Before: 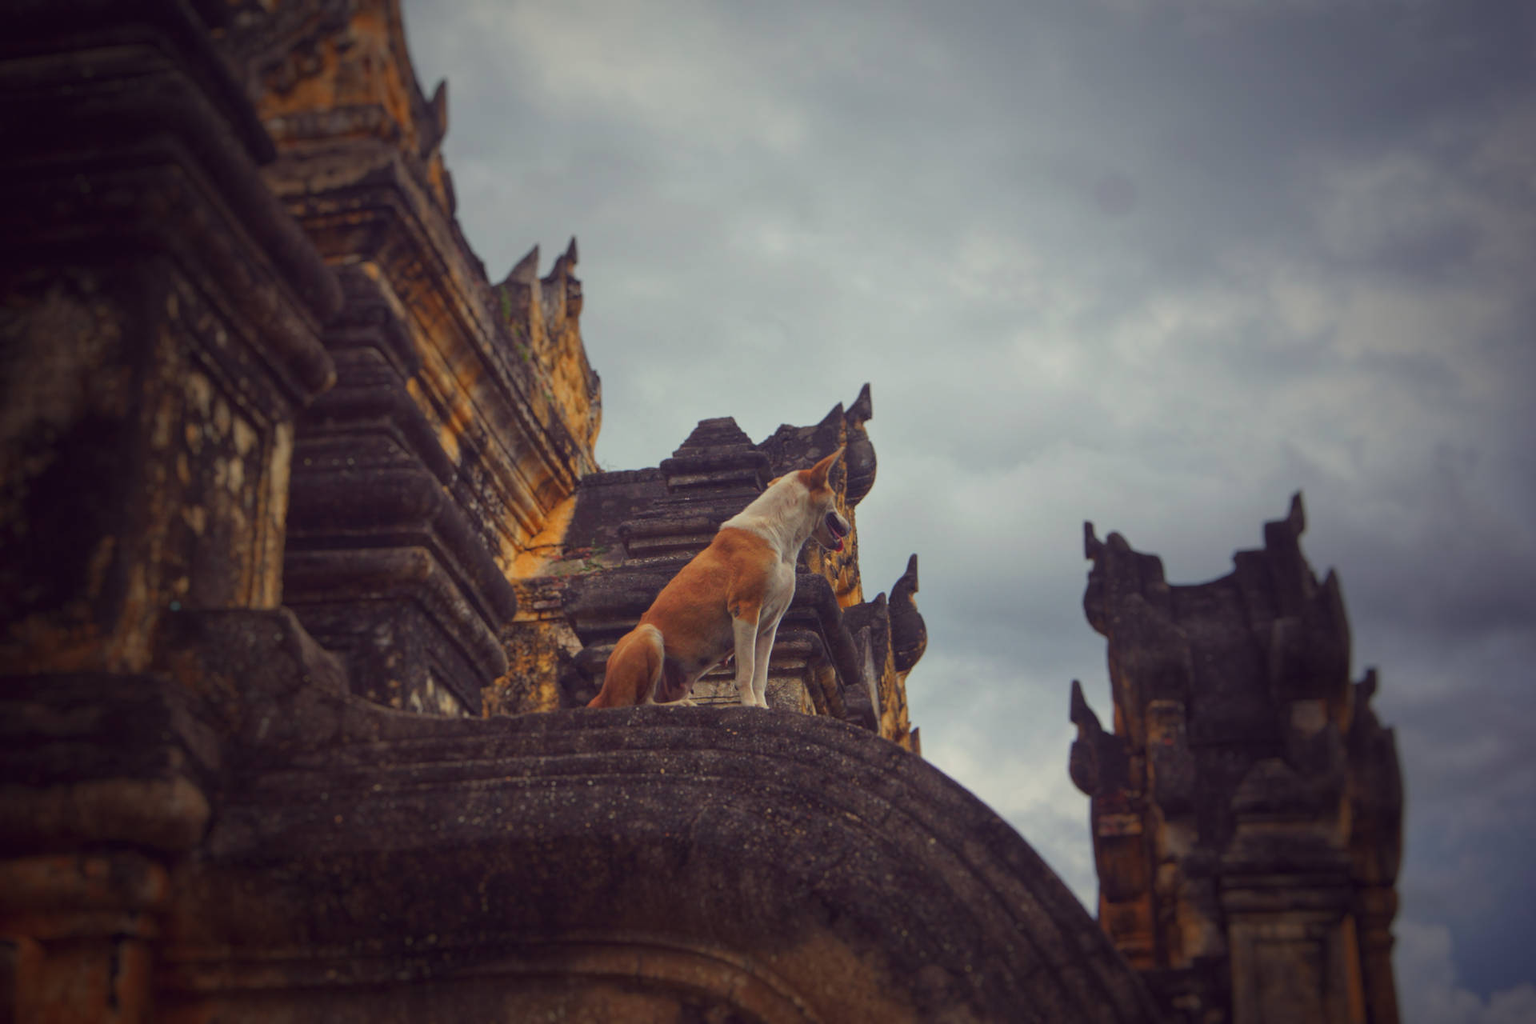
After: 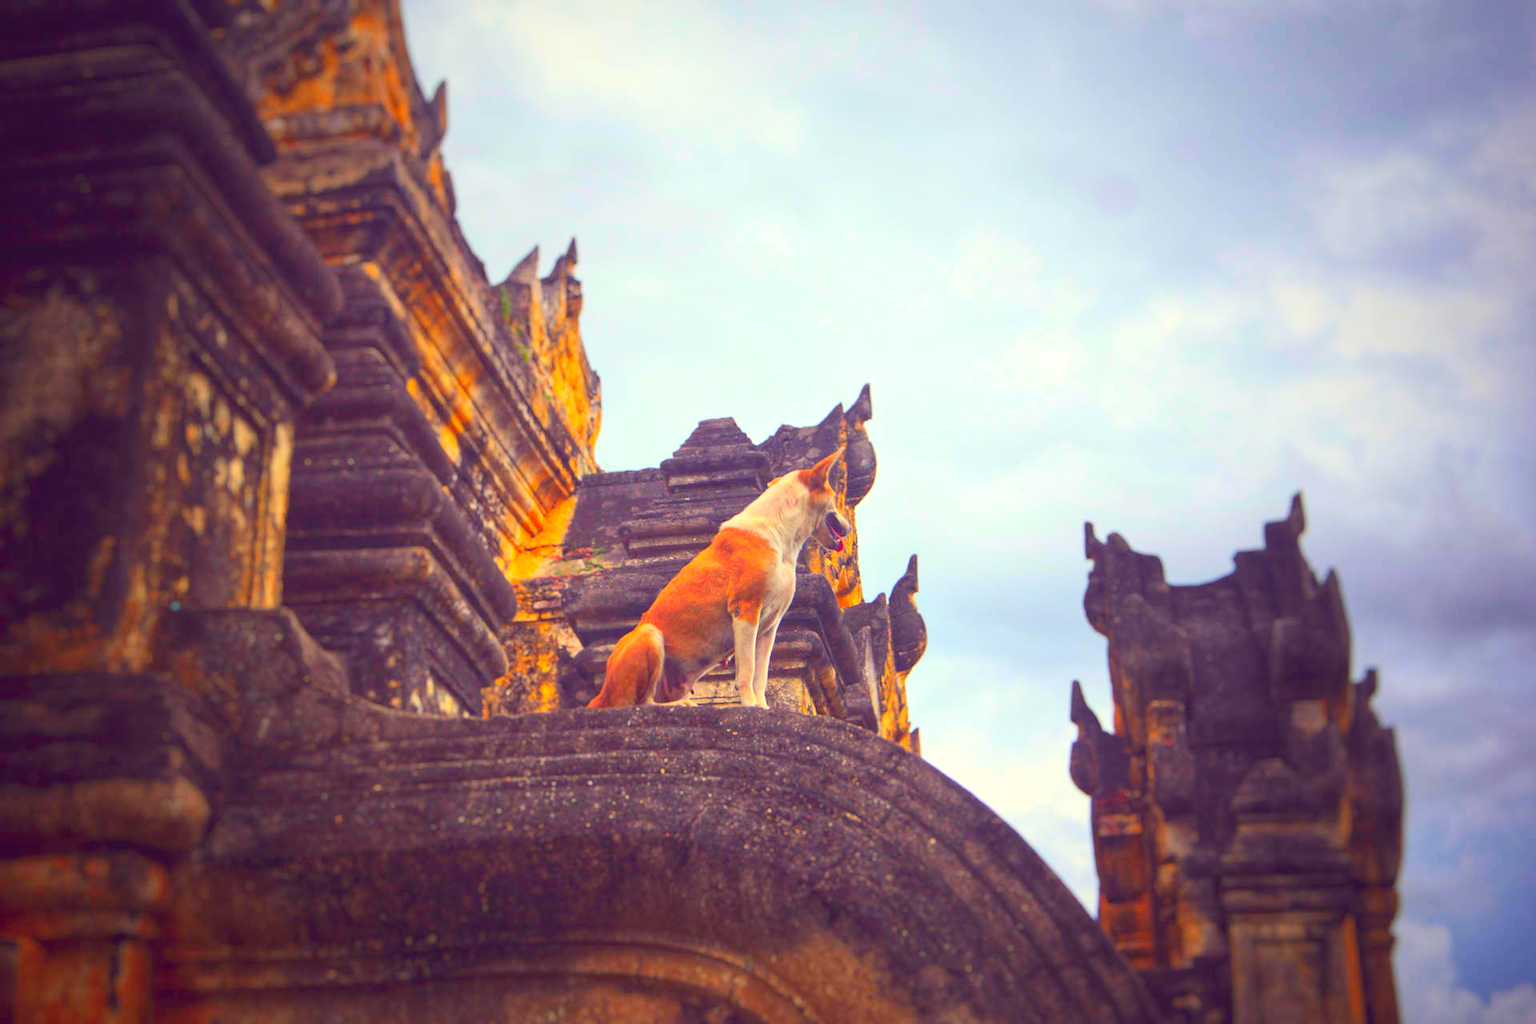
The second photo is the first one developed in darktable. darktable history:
contrast brightness saturation: contrast 0.2, brightness 0.2, saturation 0.8
exposure: black level correction 0, exposure 1 EV, compensate exposure bias true, compensate highlight preservation false
